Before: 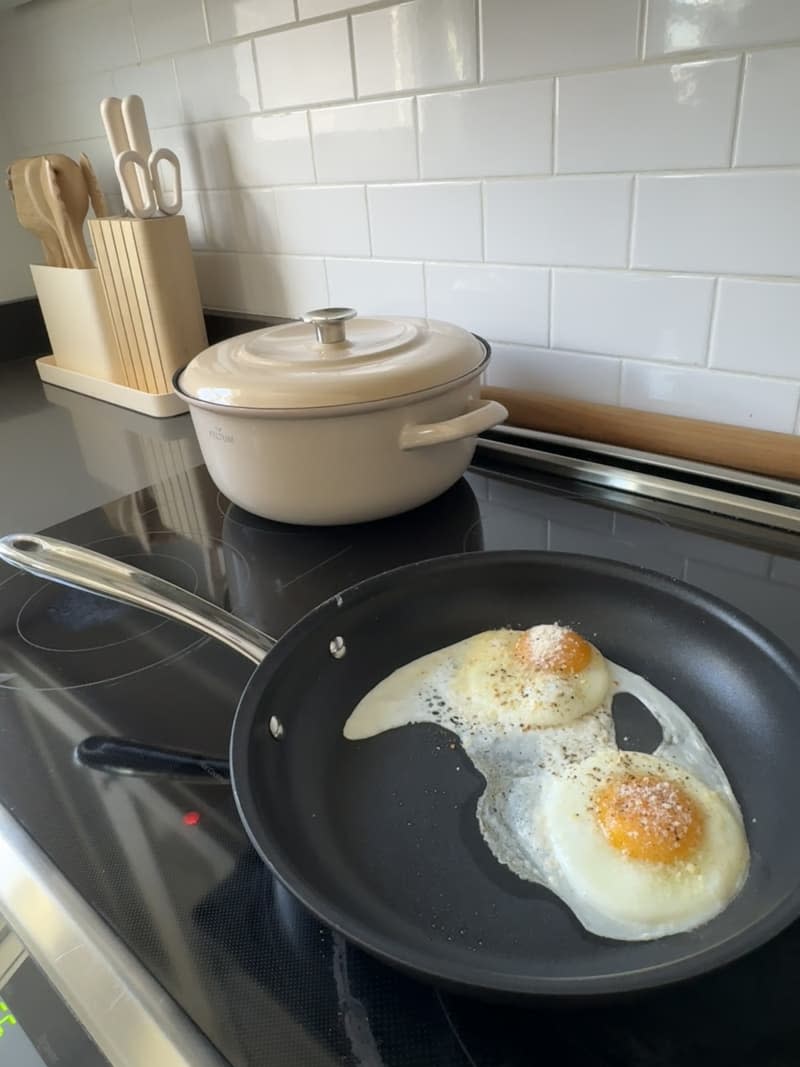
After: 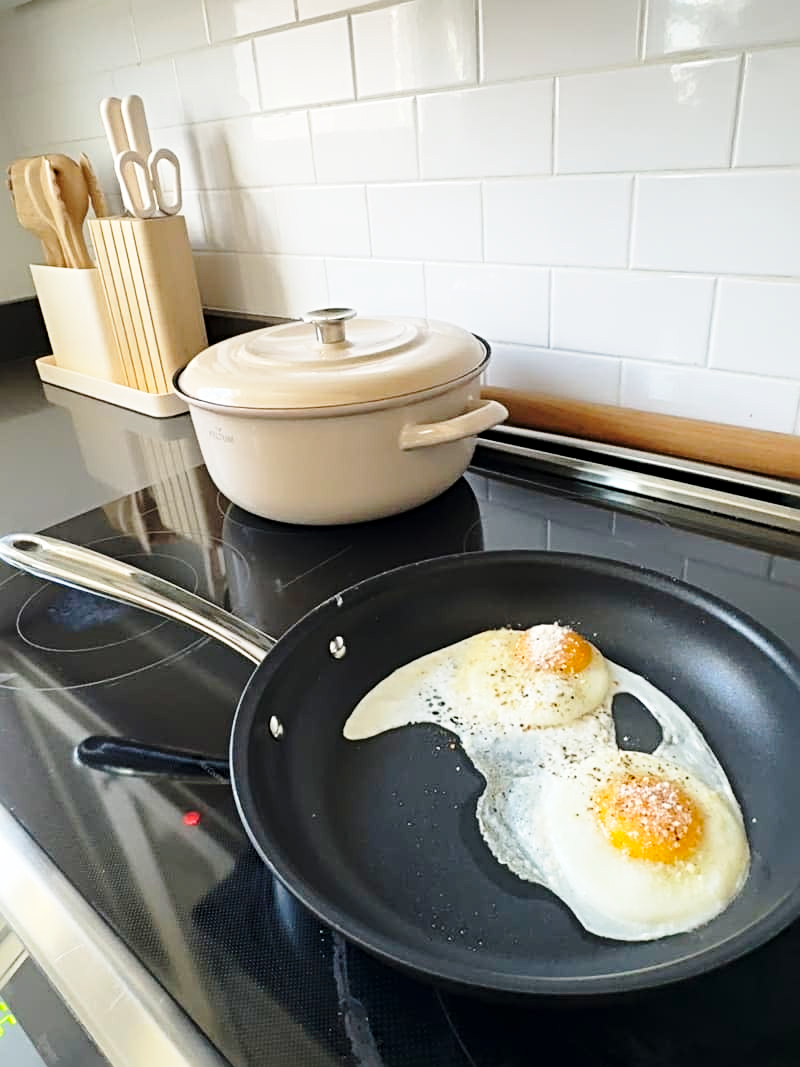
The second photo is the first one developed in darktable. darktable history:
sharpen: radius 3.994
base curve: curves: ch0 [(0, 0) (0.028, 0.03) (0.121, 0.232) (0.46, 0.748) (0.859, 0.968) (1, 1)], preserve colors none
